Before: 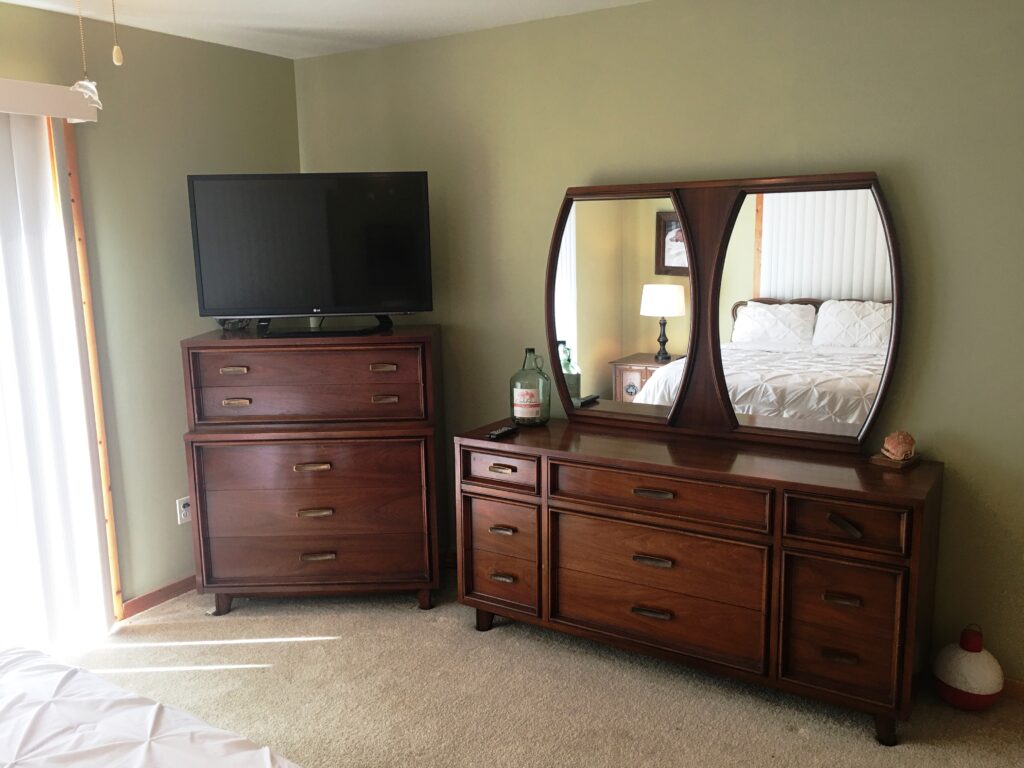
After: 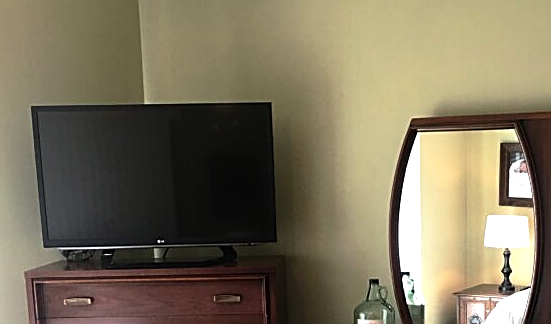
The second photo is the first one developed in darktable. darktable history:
tone equalizer: -8 EV -0.75 EV, -7 EV -0.7 EV, -6 EV -0.6 EV, -5 EV -0.4 EV, -3 EV 0.4 EV, -2 EV 0.6 EV, -1 EV 0.7 EV, +0 EV 0.75 EV, edges refinement/feathering 500, mask exposure compensation -1.57 EV, preserve details no
sharpen: amount 0.575
crop: left 15.306%, top 9.065%, right 30.789%, bottom 48.638%
